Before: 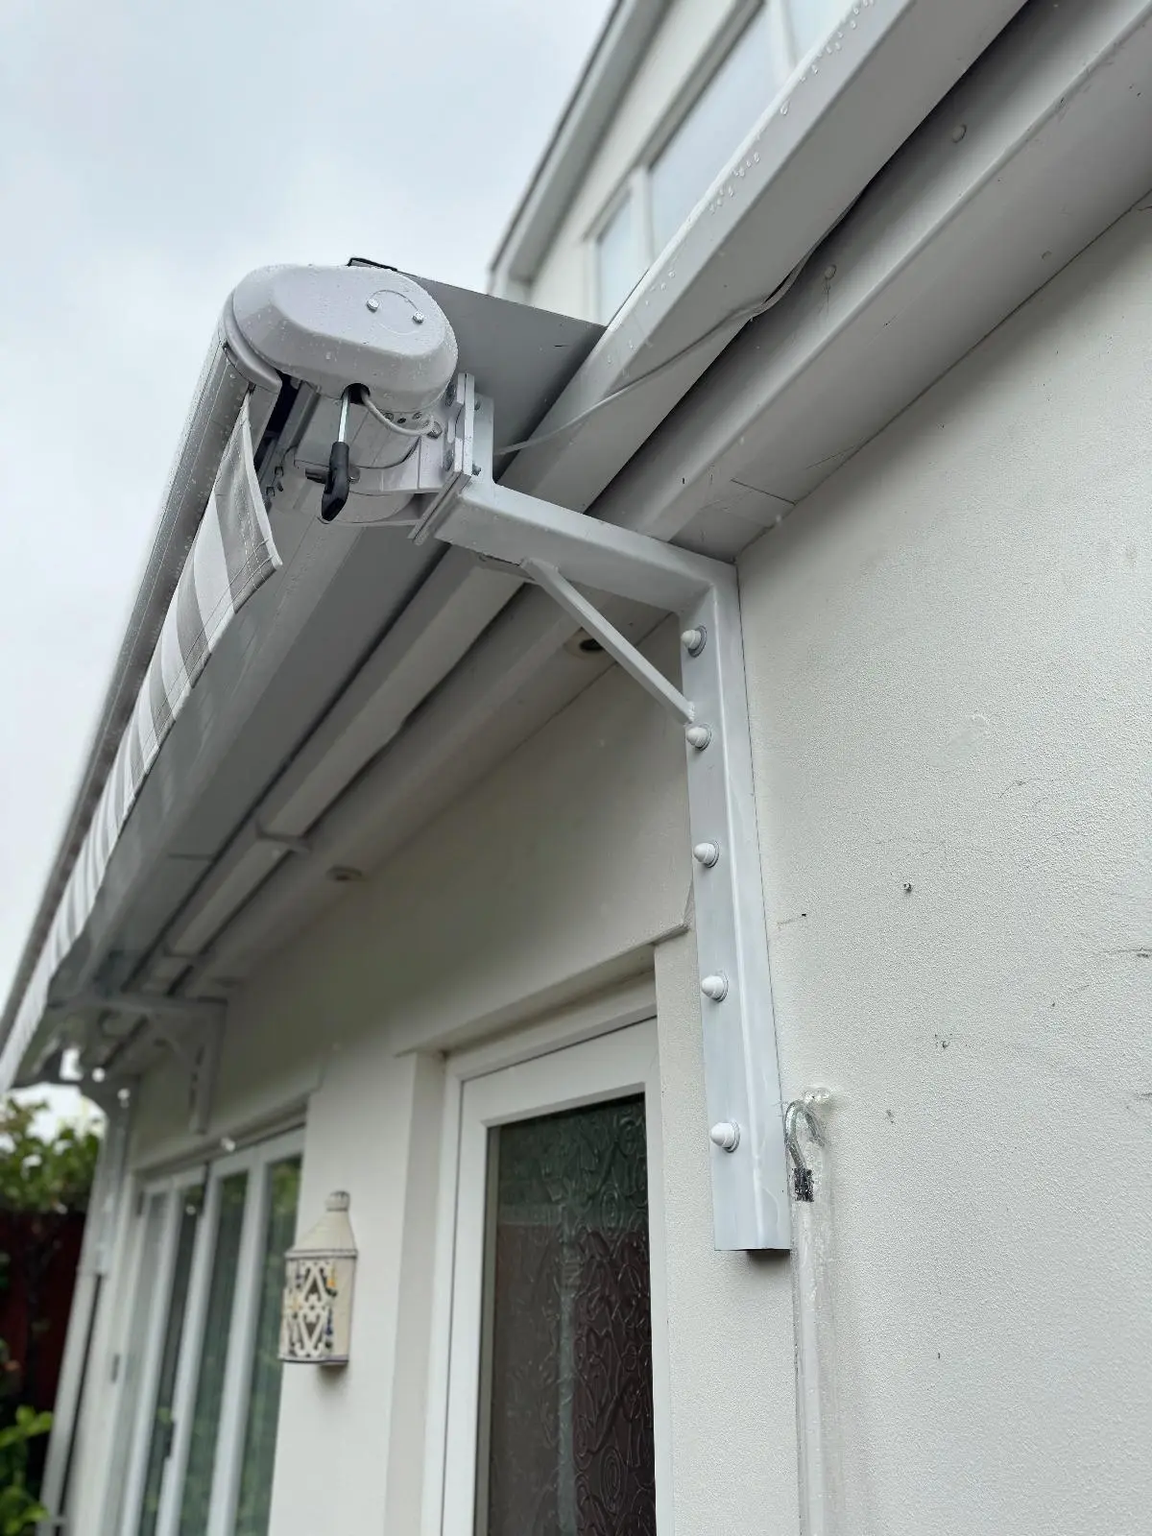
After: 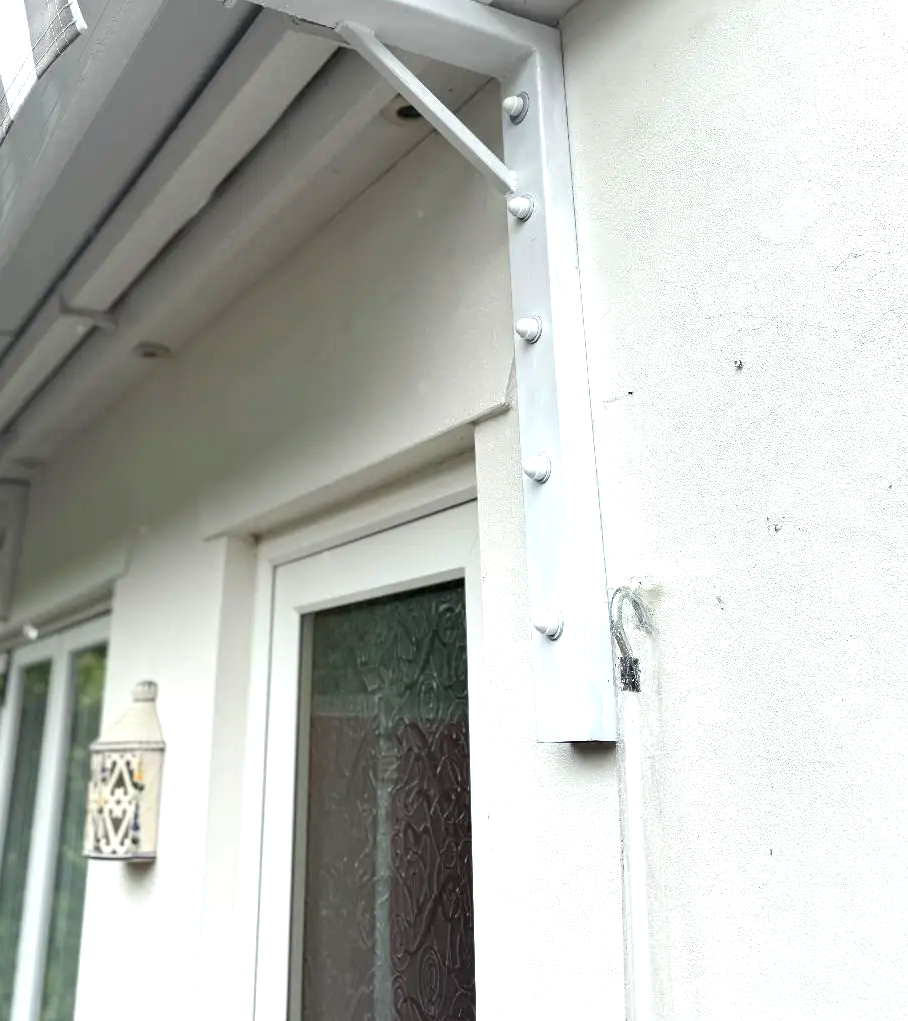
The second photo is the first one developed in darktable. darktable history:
exposure: exposure 0.921 EV, compensate highlight preservation false
crop and rotate: left 17.299%, top 35.115%, right 7.015%, bottom 1.024%
